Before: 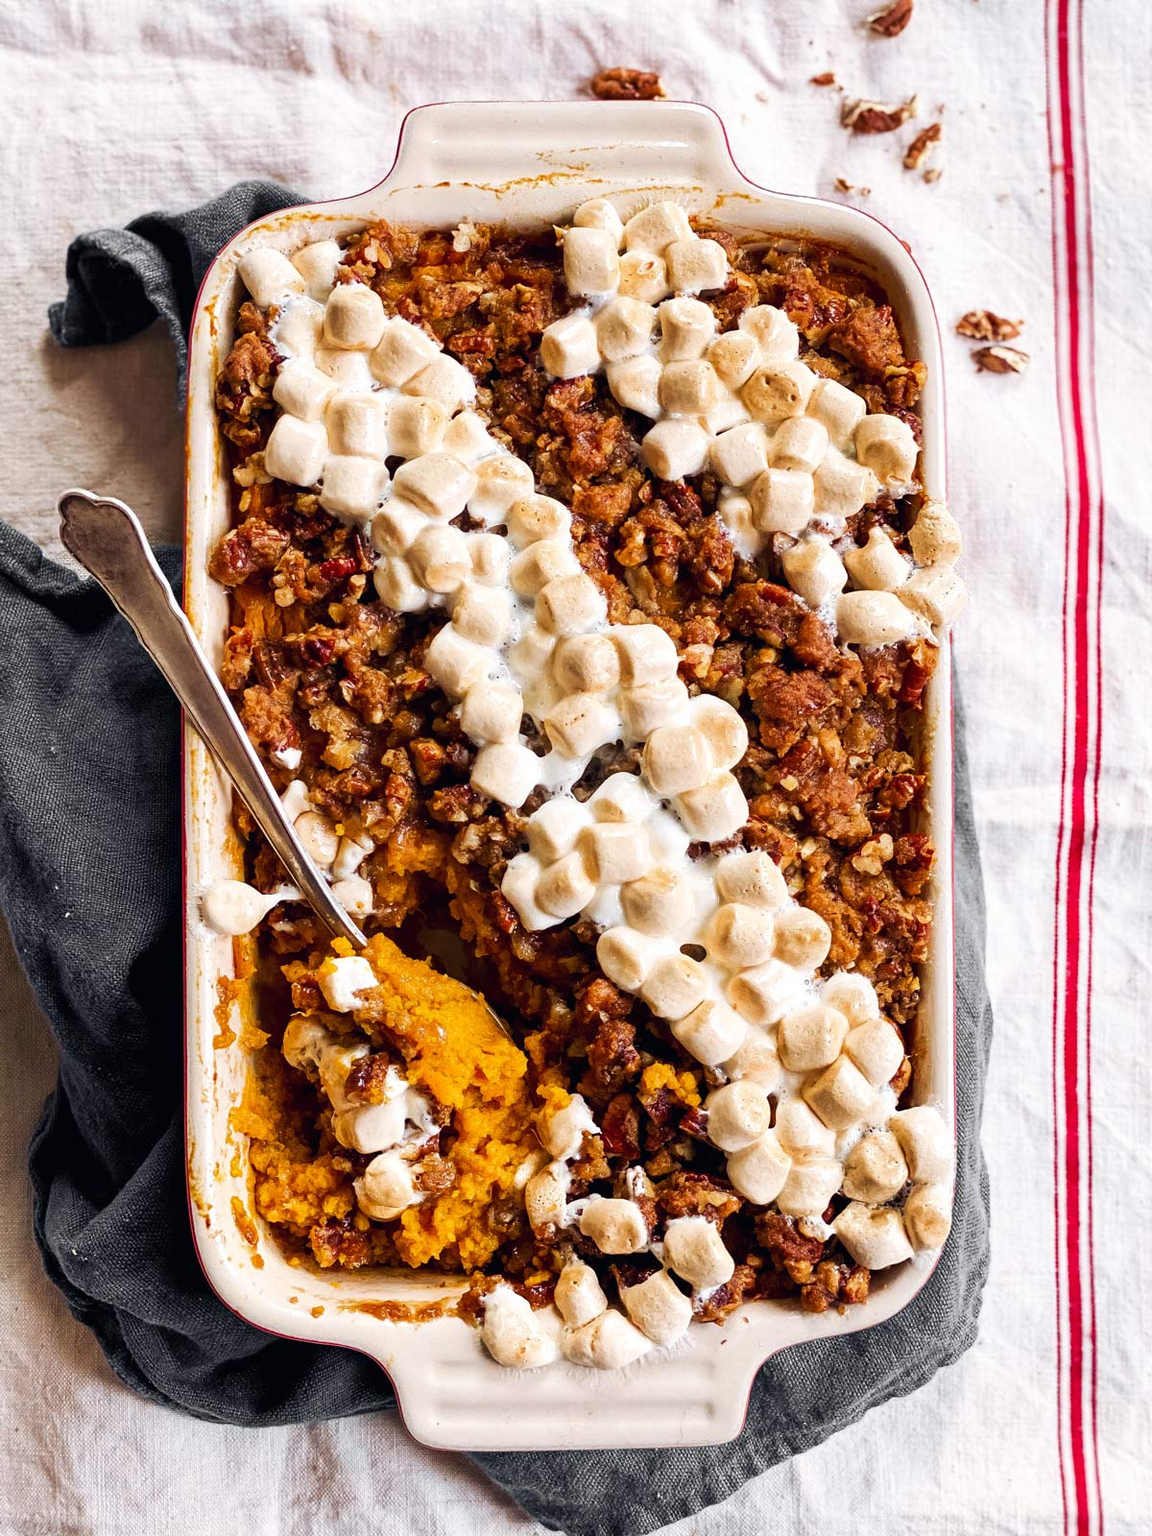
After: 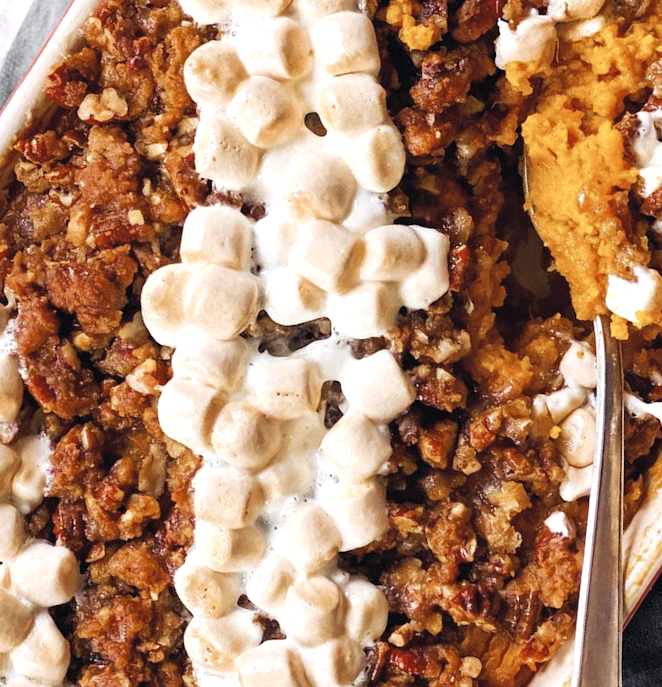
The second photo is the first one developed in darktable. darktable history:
contrast brightness saturation: brightness 0.149
crop and rotate: angle 146.97°, left 9.154%, top 15.588%, right 4.402%, bottom 17.116%
color zones: curves: ch0 [(0, 0.5) (0.125, 0.4) (0.25, 0.5) (0.375, 0.4) (0.5, 0.4) (0.625, 0.35) (0.75, 0.35) (0.875, 0.5)]; ch1 [(0, 0.35) (0.125, 0.45) (0.25, 0.35) (0.375, 0.35) (0.5, 0.35) (0.625, 0.35) (0.75, 0.45) (0.875, 0.35)]; ch2 [(0, 0.6) (0.125, 0.5) (0.25, 0.5) (0.375, 0.6) (0.5, 0.6) (0.625, 0.5) (0.75, 0.5) (0.875, 0.5)]
exposure: black level correction 0, exposure 0.2 EV, compensate exposure bias true, compensate highlight preservation false
